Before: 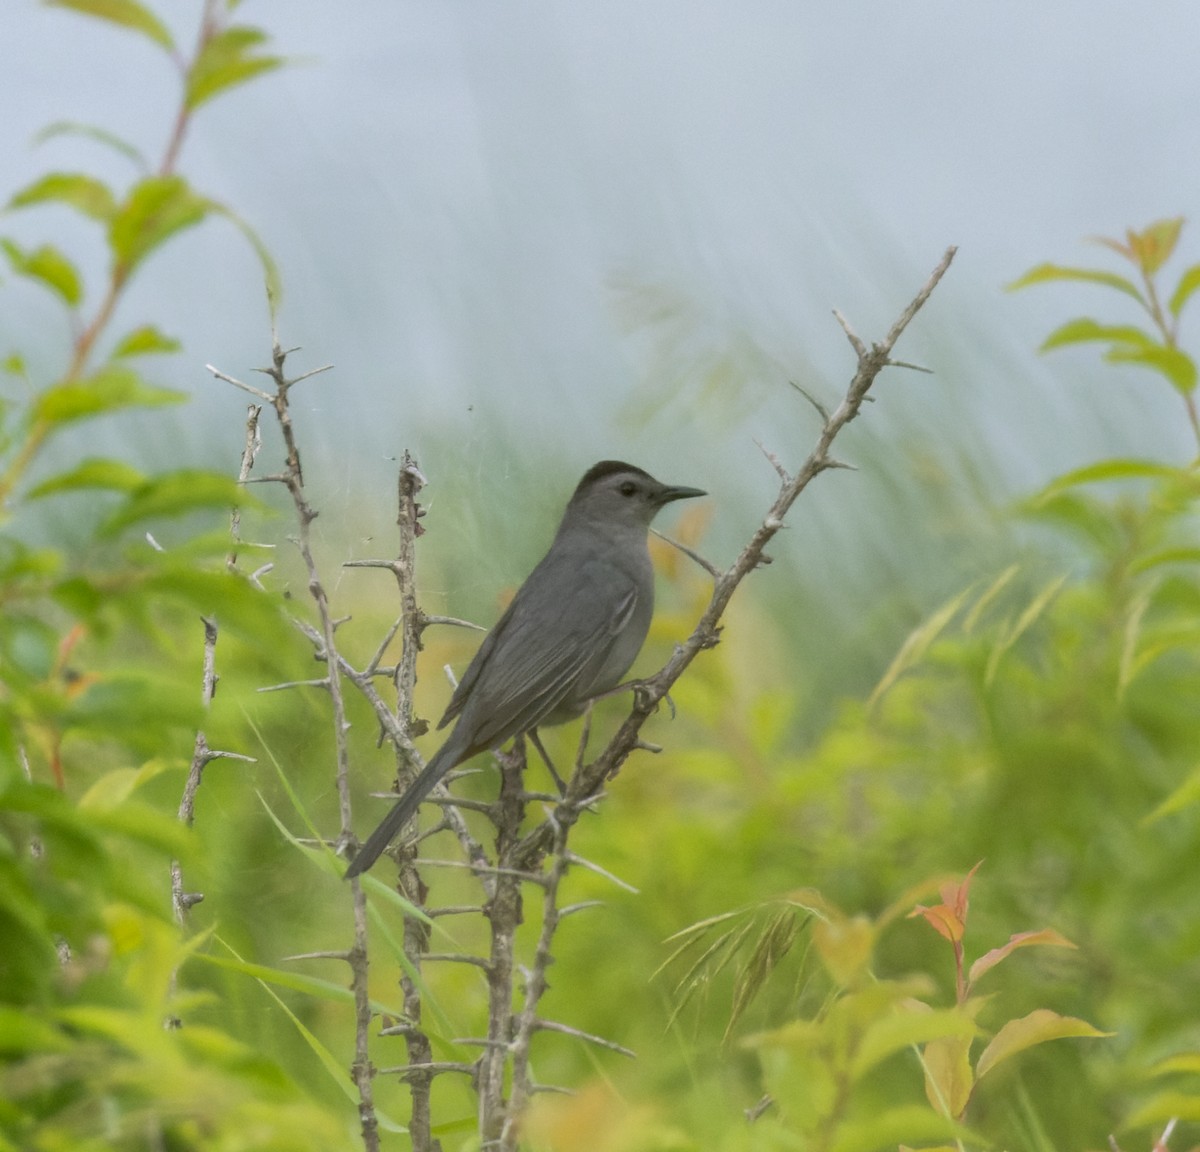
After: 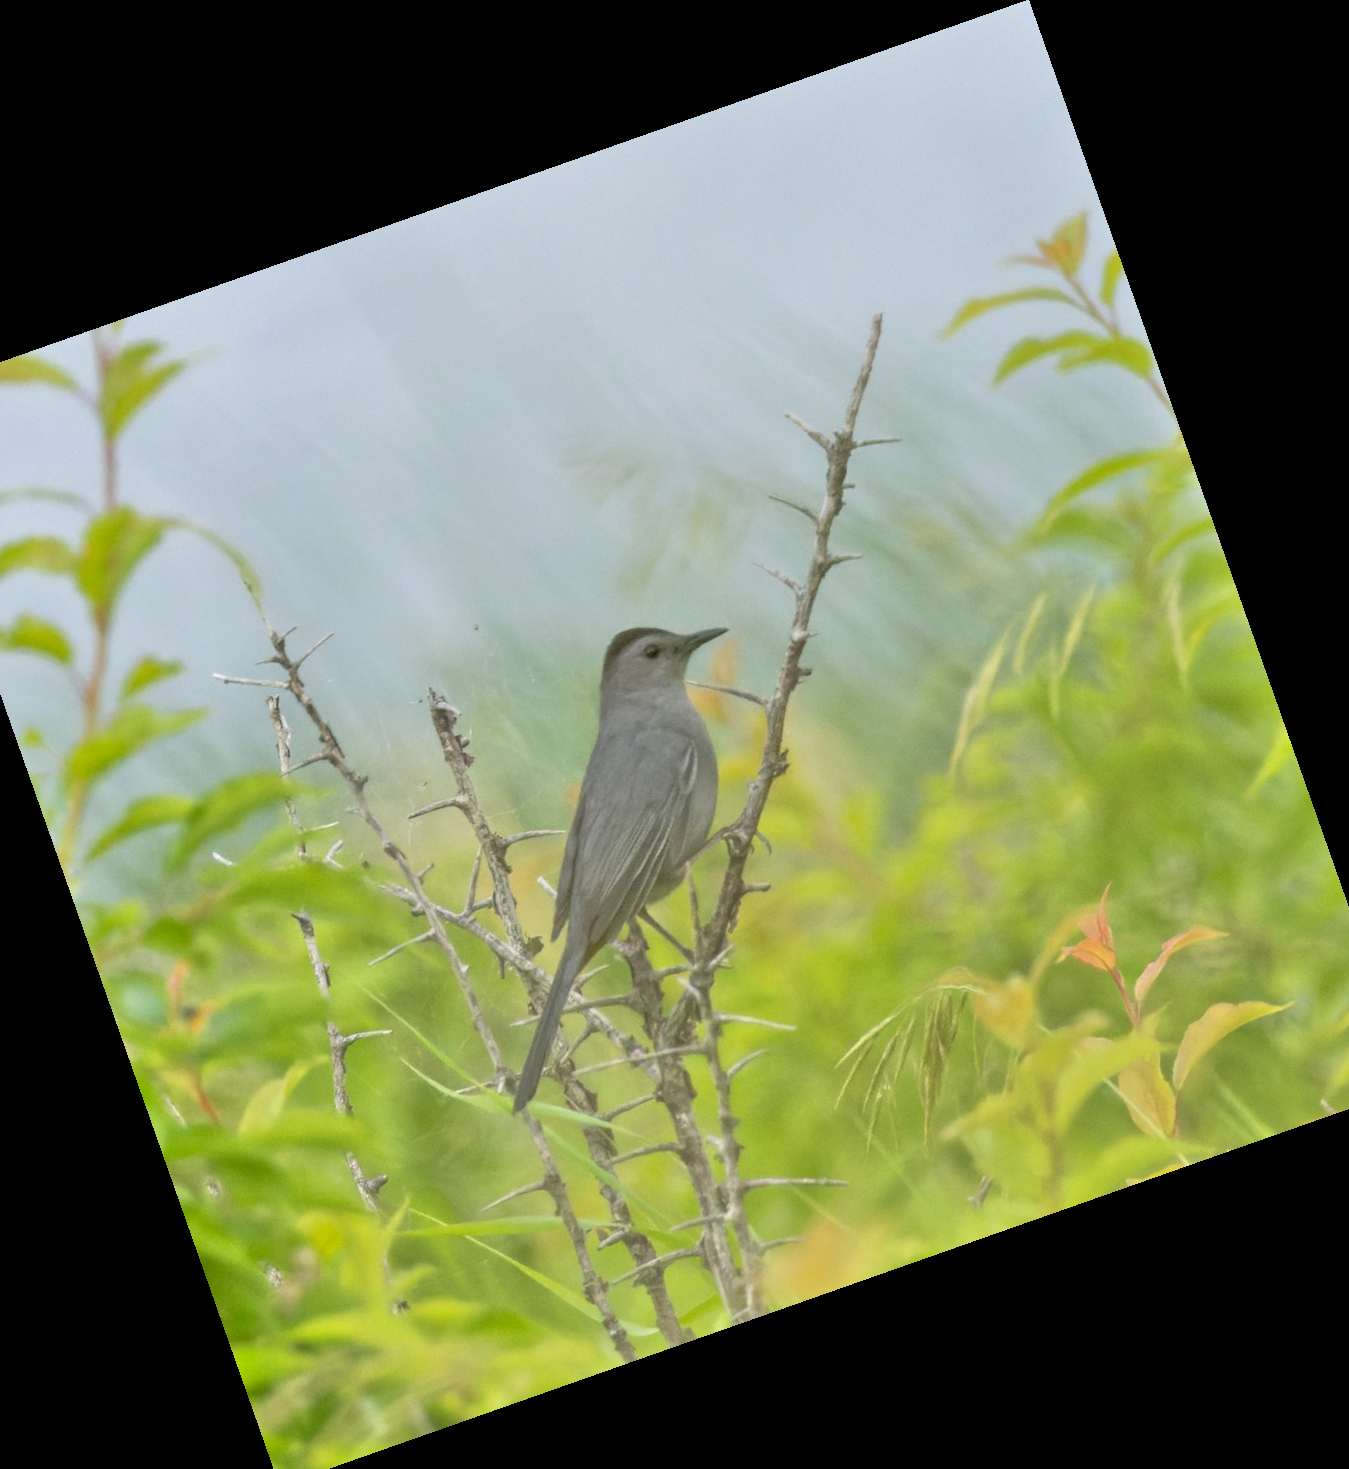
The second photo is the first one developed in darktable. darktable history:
crop and rotate: angle 19.43°, left 6.812%, right 4.125%, bottom 1.087%
tone equalizer: -7 EV 0.15 EV, -6 EV 0.6 EV, -5 EV 1.15 EV, -4 EV 1.33 EV, -3 EV 1.15 EV, -2 EV 0.6 EV, -1 EV 0.15 EV, mask exposure compensation -0.5 EV
